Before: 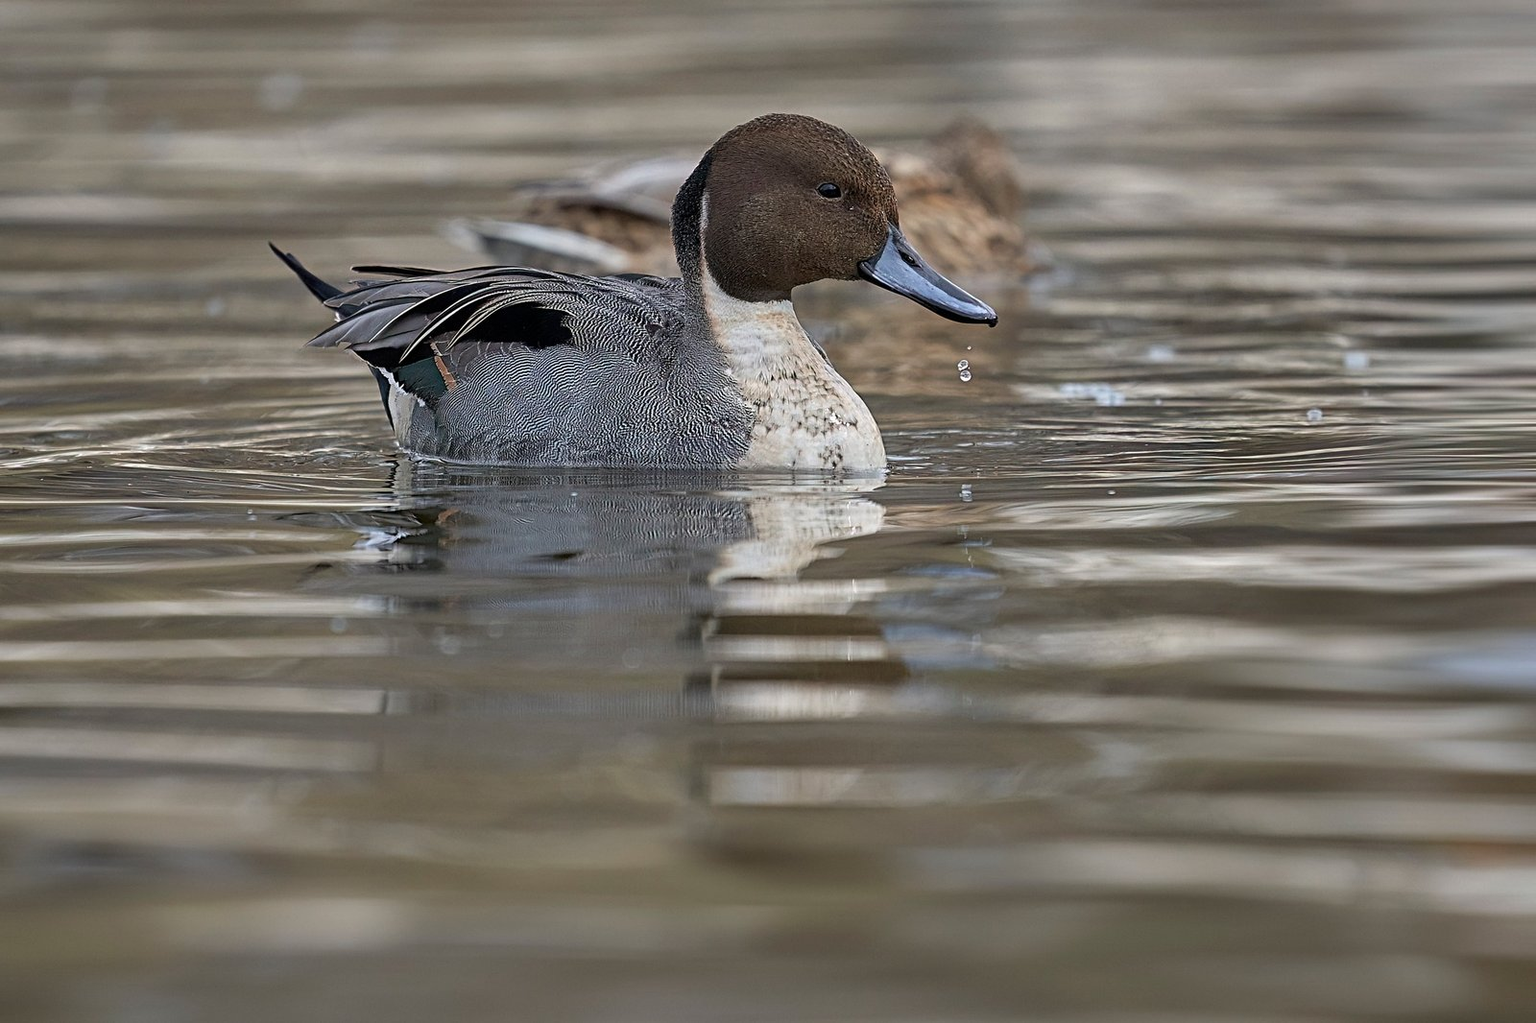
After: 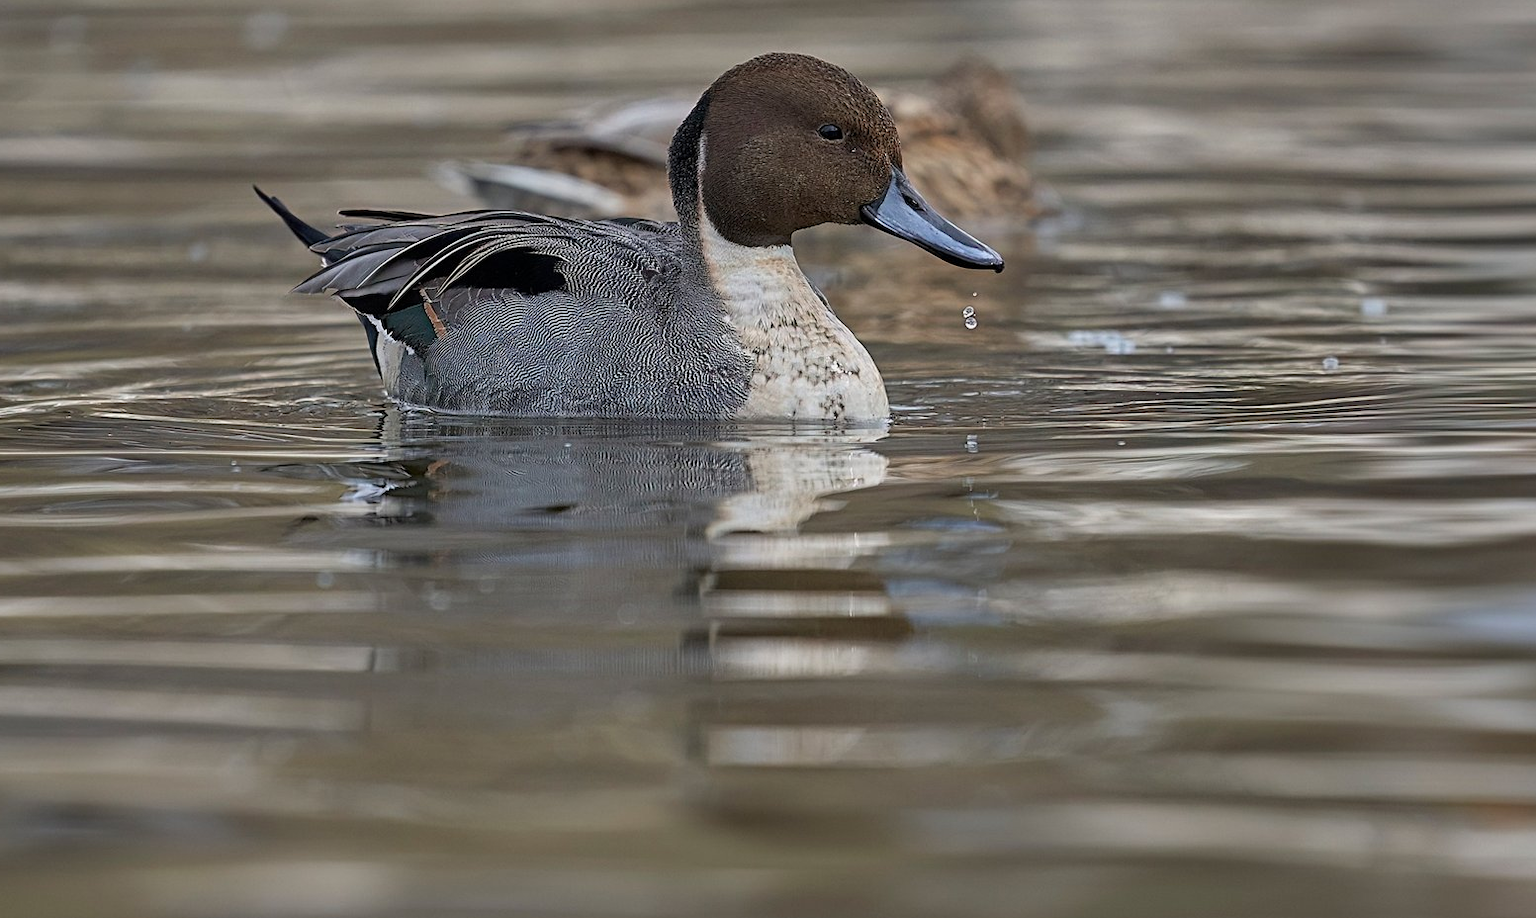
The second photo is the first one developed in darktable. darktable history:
crop: left 1.507%, top 6.147%, right 1.379%, bottom 6.637%
shadows and highlights: white point adjustment -3.64, highlights -63.34, highlights color adjustment 42%, soften with gaussian
